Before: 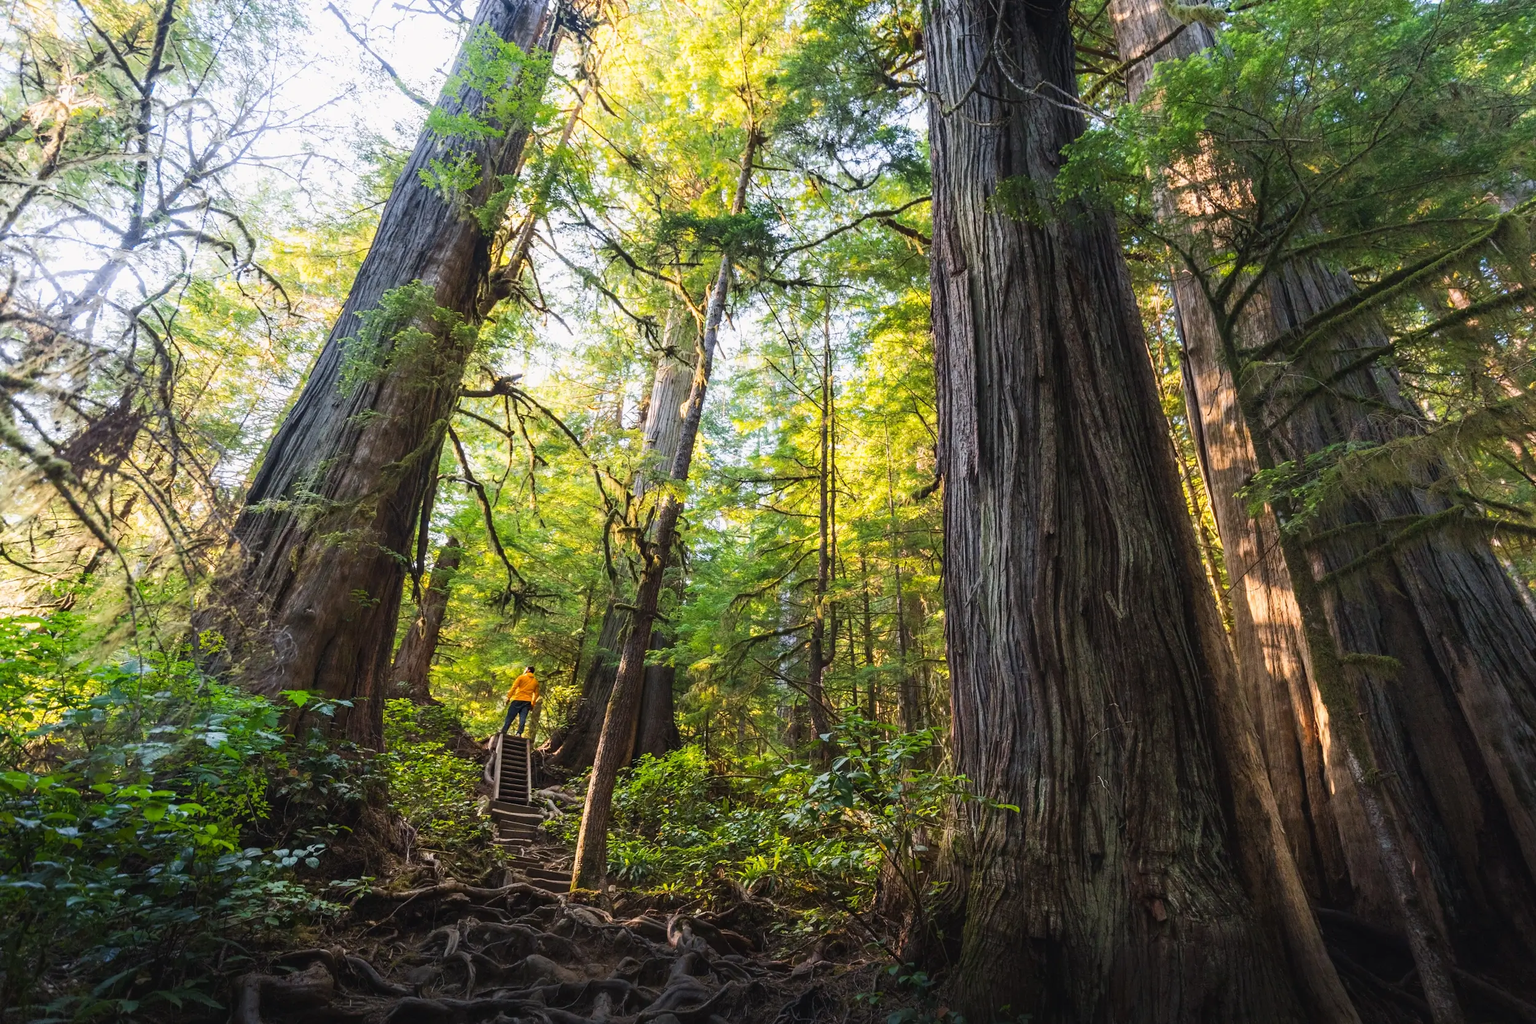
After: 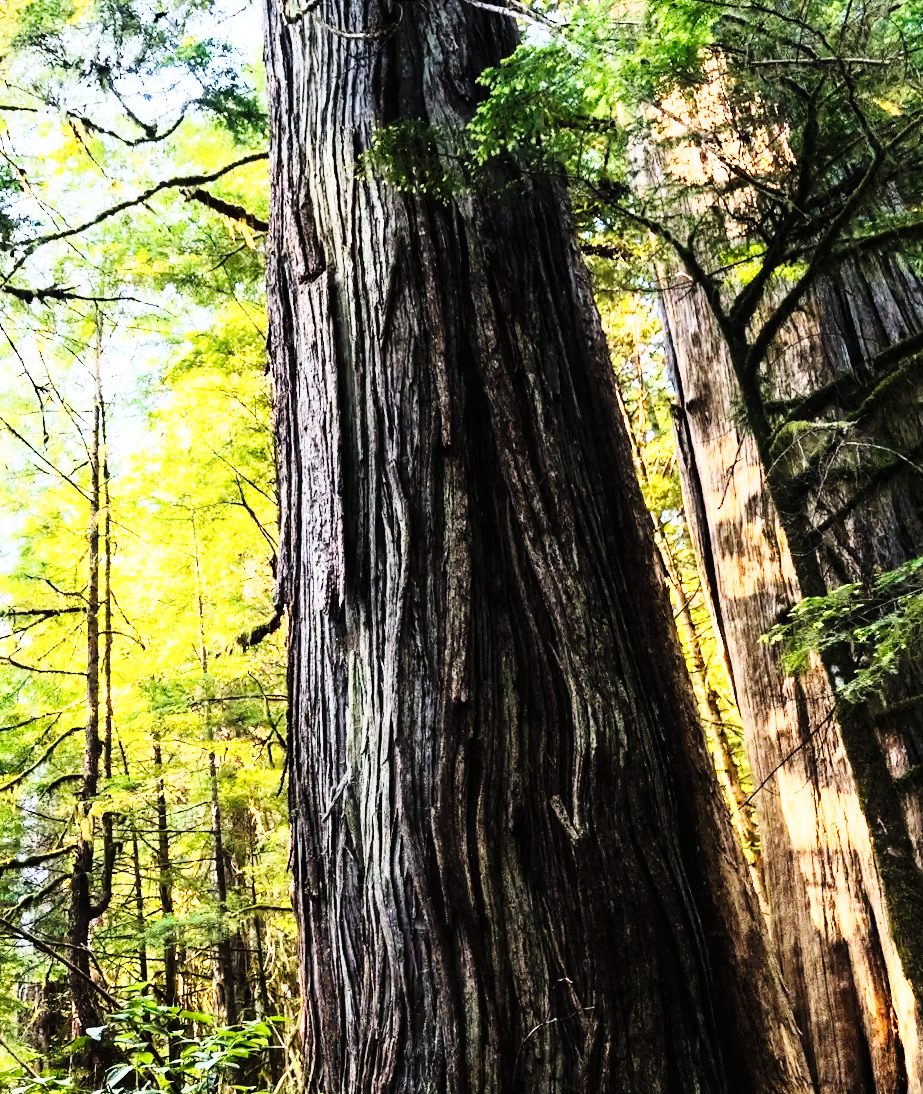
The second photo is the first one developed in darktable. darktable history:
crop and rotate: left 49.936%, top 10.094%, right 13.136%, bottom 24.256%
rgb curve: curves: ch0 [(0, 0) (0.21, 0.15) (0.24, 0.21) (0.5, 0.75) (0.75, 0.96) (0.89, 0.99) (1, 1)]; ch1 [(0, 0.02) (0.21, 0.13) (0.25, 0.2) (0.5, 0.67) (0.75, 0.9) (0.89, 0.97) (1, 1)]; ch2 [(0, 0.02) (0.21, 0.13) (0.25, 0.2) (0.5, 0.67) (0.75, 0.9) (0.89, 0.97) (1, 1)], compensate middle gray true
base curve: curves: ch0 [(0, 0) (0.032, 0.025) (0.121, 0.166) (0.206, 0.329) (0.605, 0.79) (1, 1)], preserve colors none
